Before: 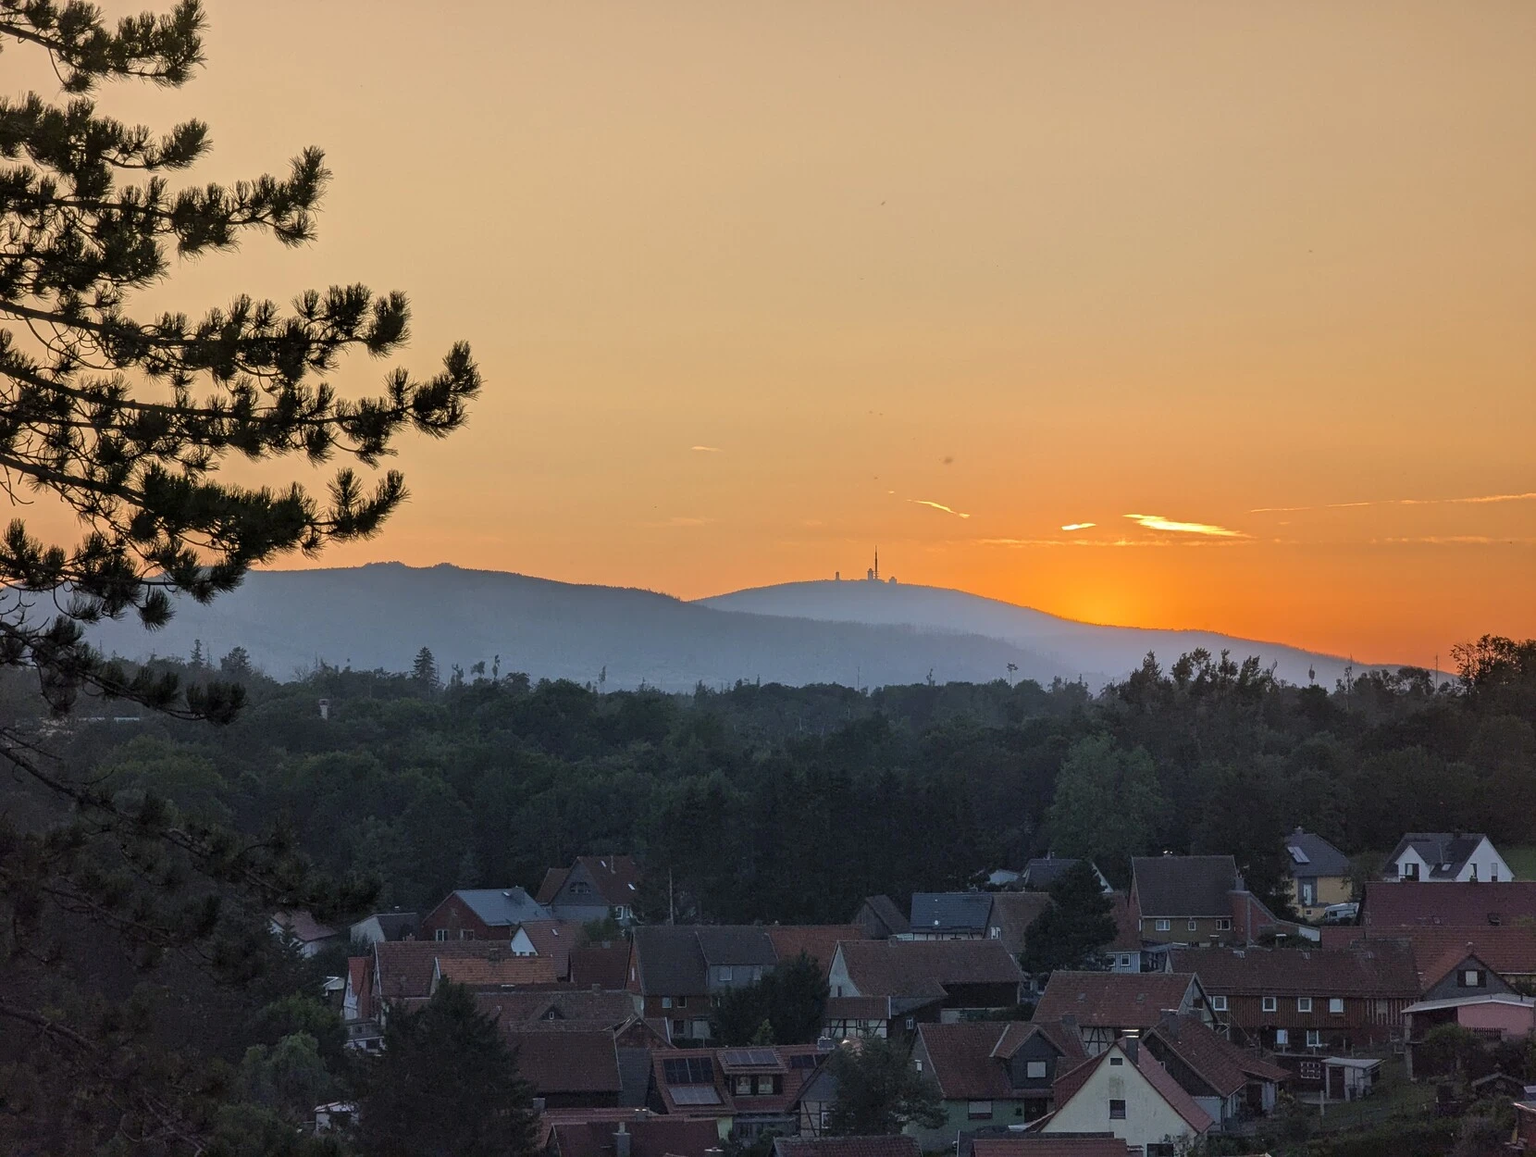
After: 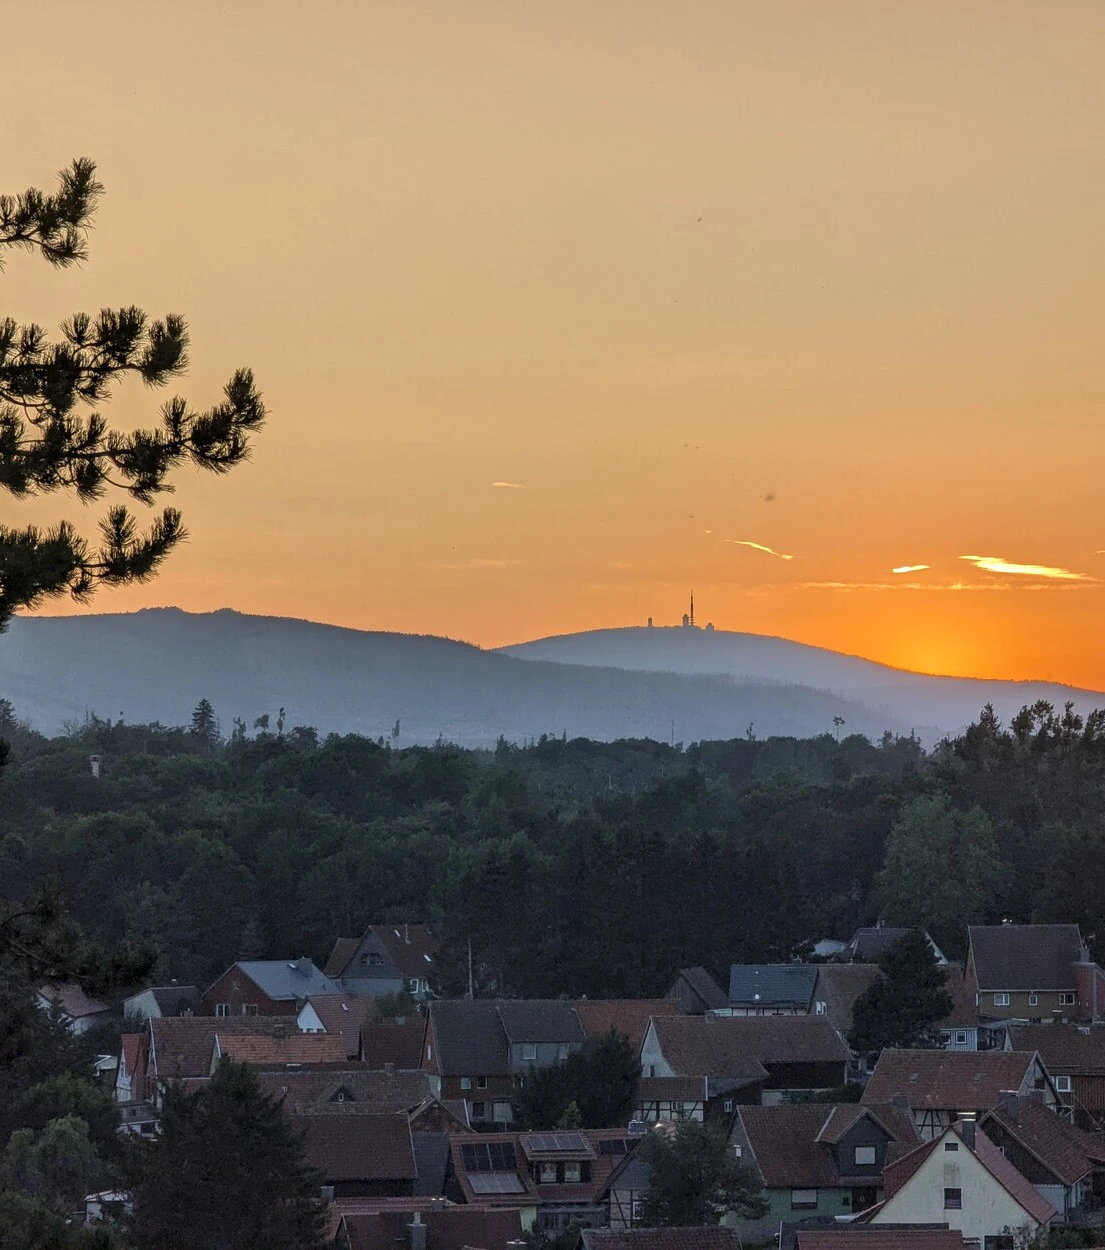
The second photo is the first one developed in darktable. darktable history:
crop and rotate: left 15.42%, right 17.958%
local contrast: on, module defaults
levels: gray 50.75%
